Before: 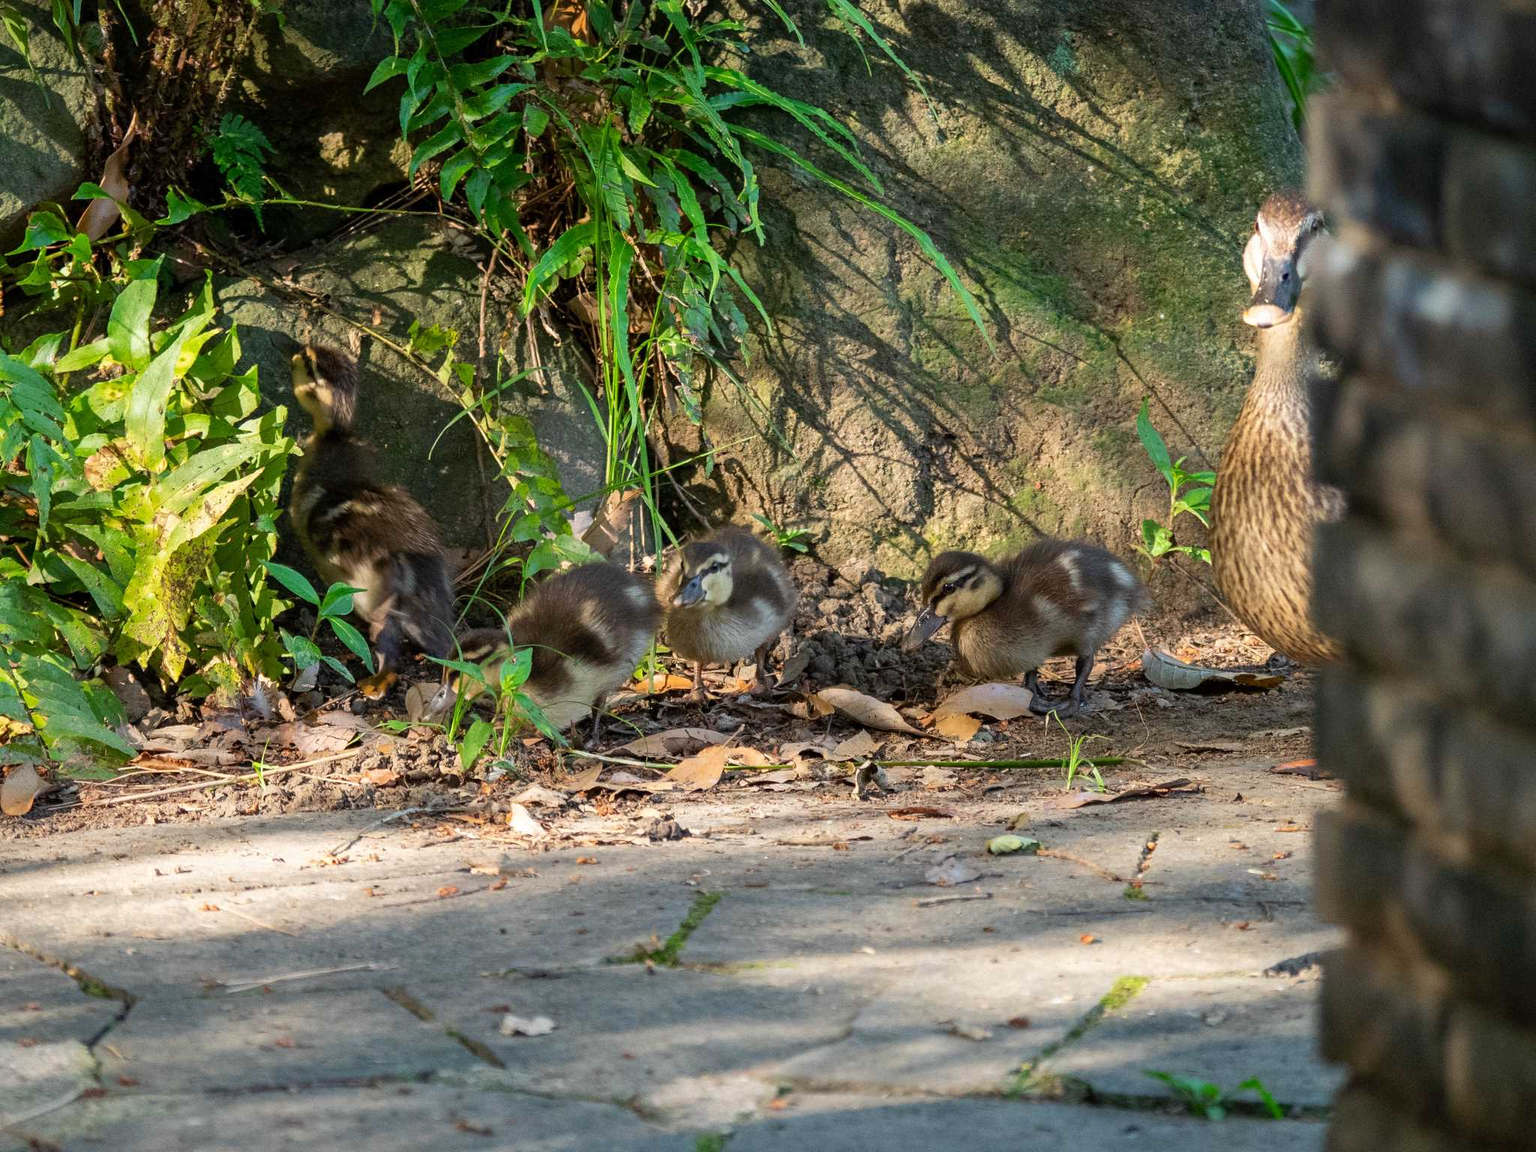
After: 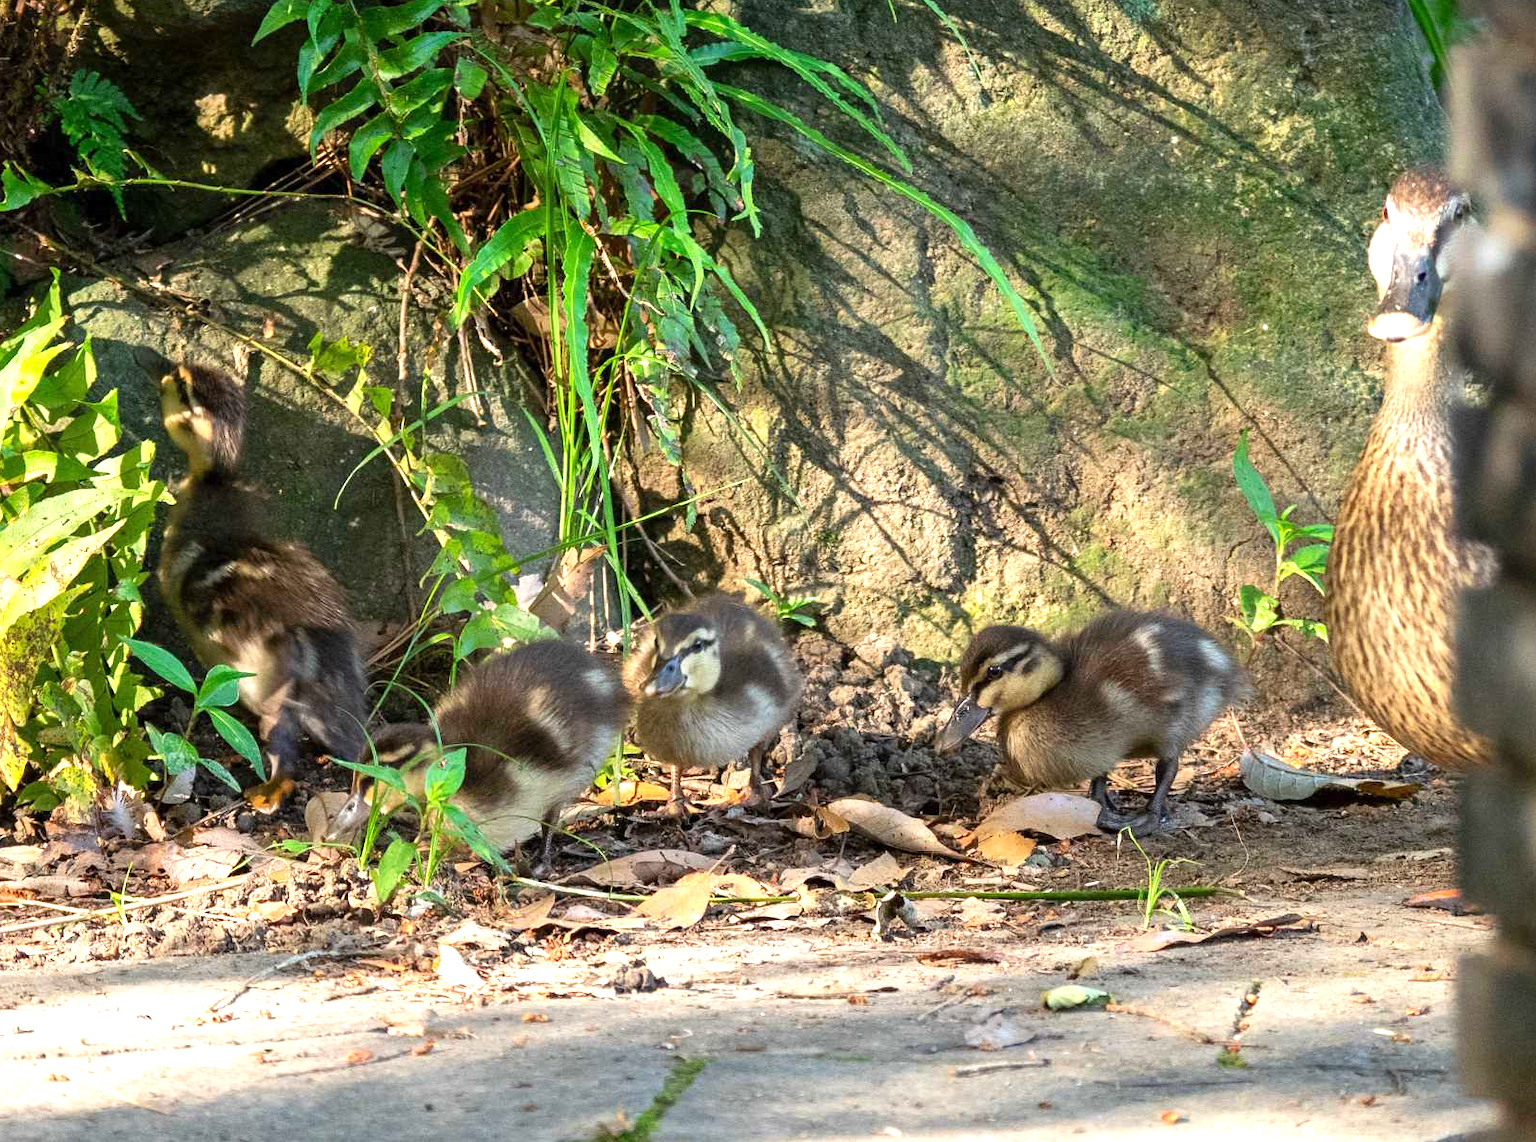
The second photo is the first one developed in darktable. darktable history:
crop and rotate: left 10.77%, top 5.1%, right 10.41%, bottom 16.76%
exposure: exposure 0.77 EV, compensate highlight preservation false
